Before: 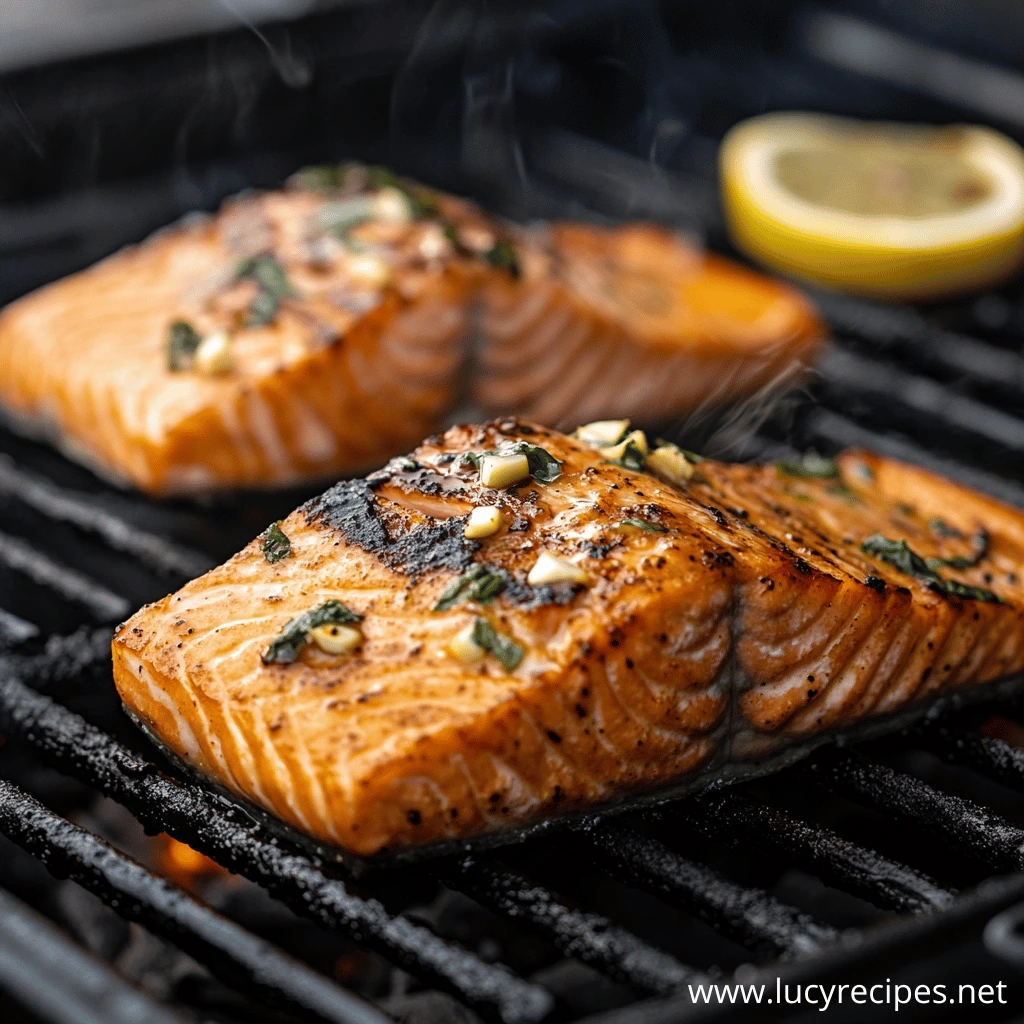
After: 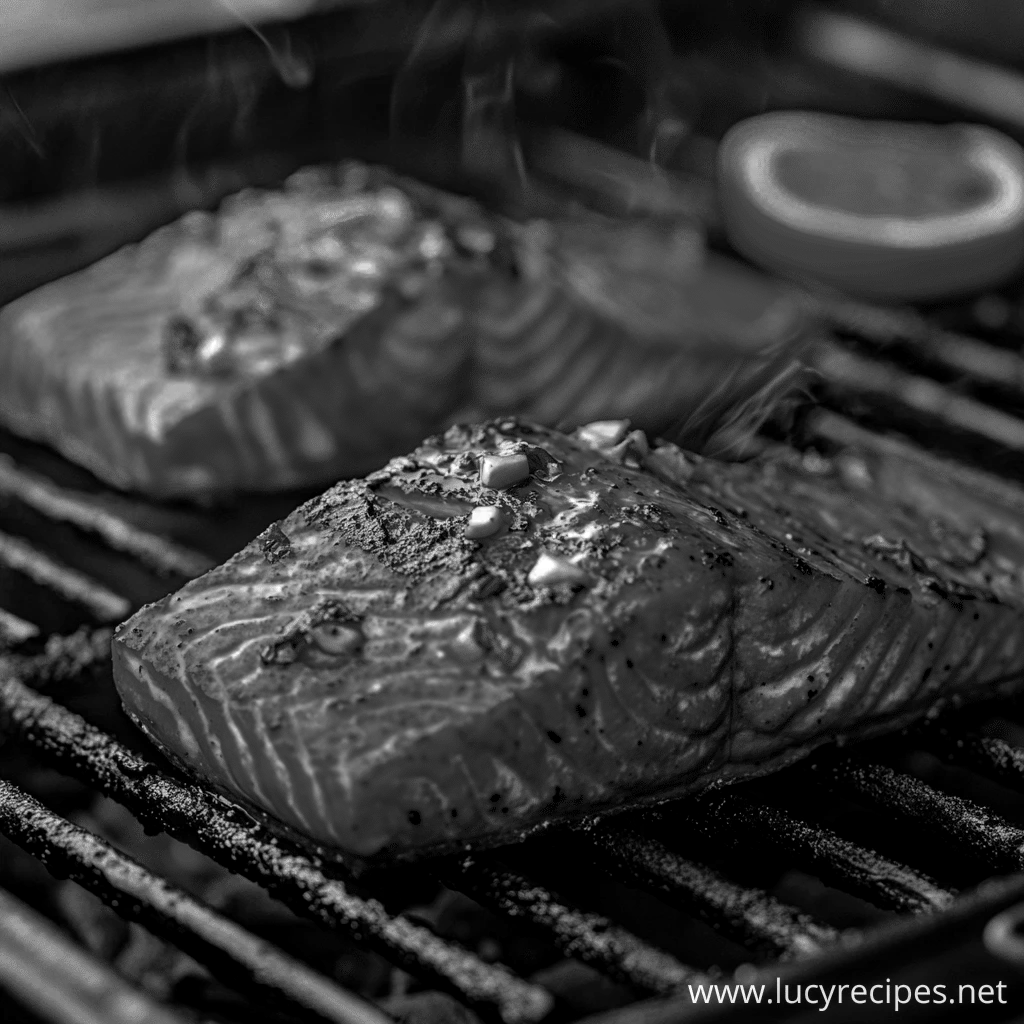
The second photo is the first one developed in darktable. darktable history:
local contrast: on, module defaults
color zones: curves: ch0 [(0.287, 0.048) (0.493, 0.484) (0.737, 0.816)]; ch1 [(0, 0) (0.143, 0) (0.286, 0) (0.429, 0) (0.571, 0) (0.714, 0) (0.857, 0)]
